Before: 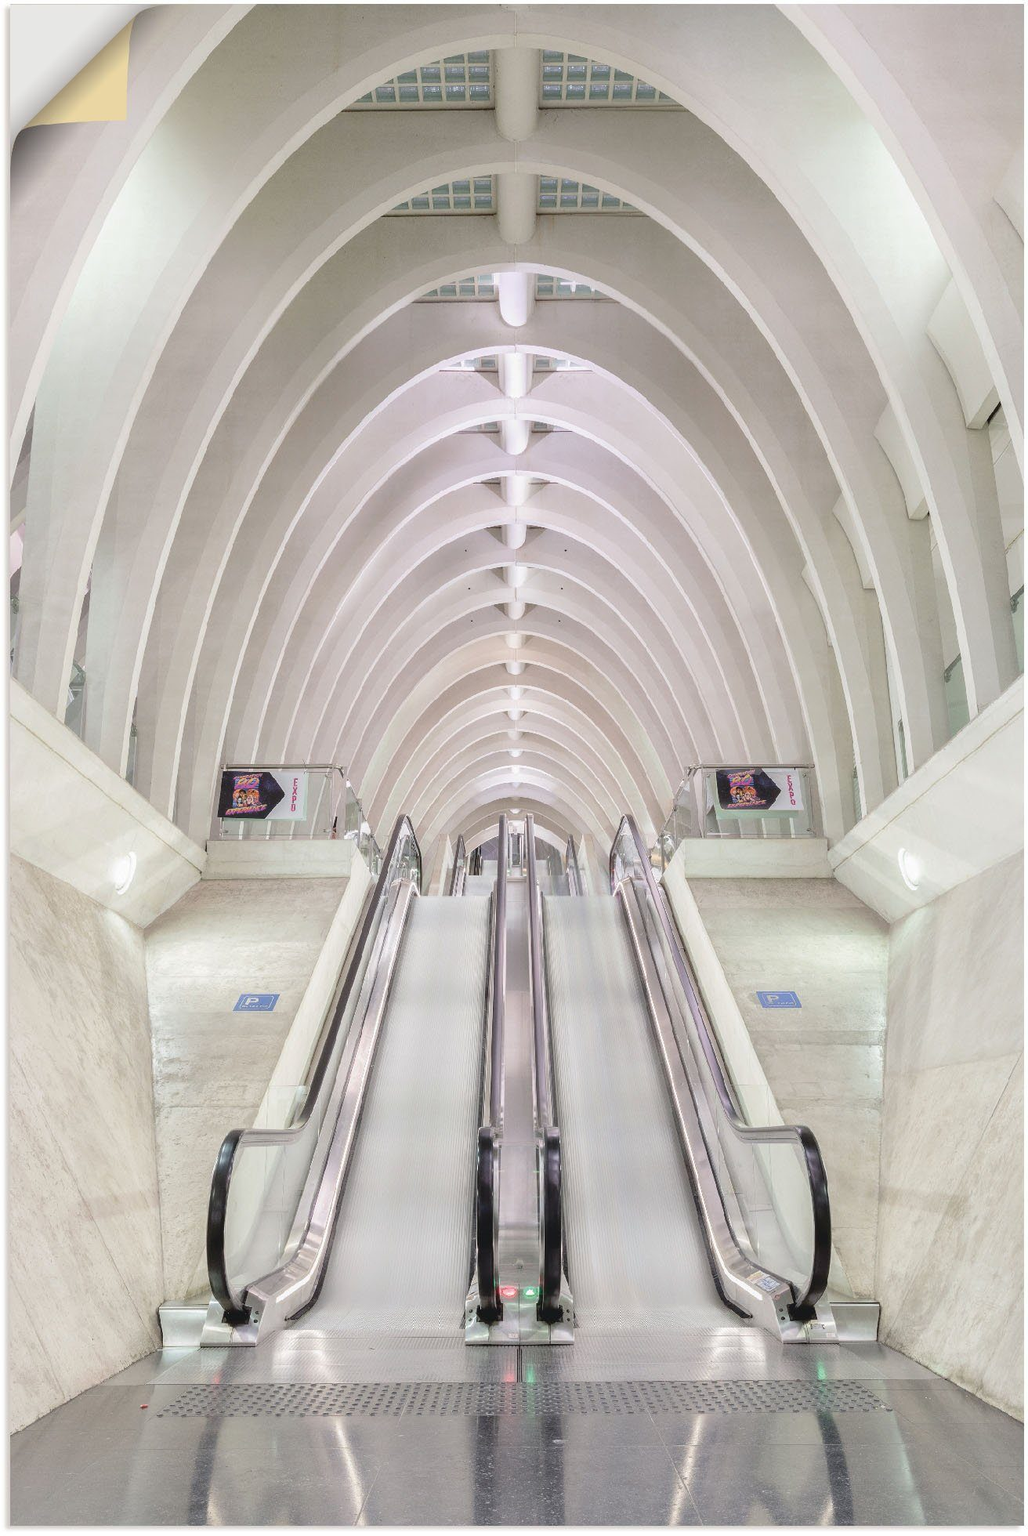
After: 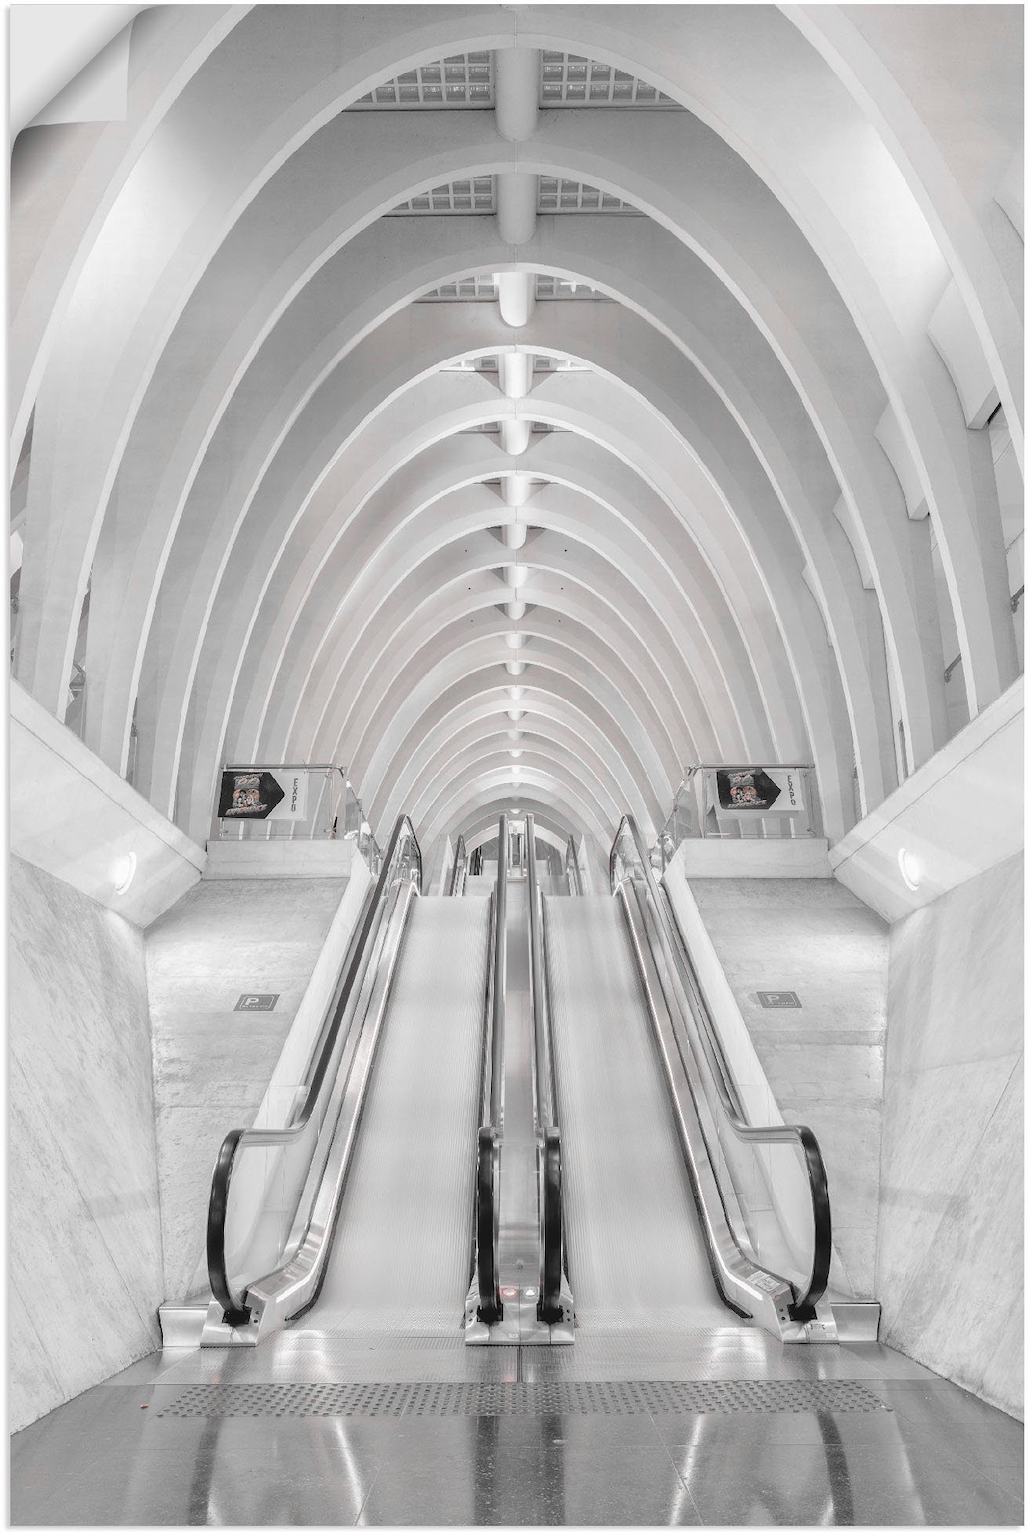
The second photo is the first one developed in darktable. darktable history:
color zones: curves: ch1 [(0, 0.006) (0.094, 0.285) (0.171, 0.001) (0.429, 0.001) (0.571, 0.003) (0.714, 0.004) (0.857, 0.004) (1, 0.006)]
exposure: compensate exposure bias true, compensate highlight preservation false
